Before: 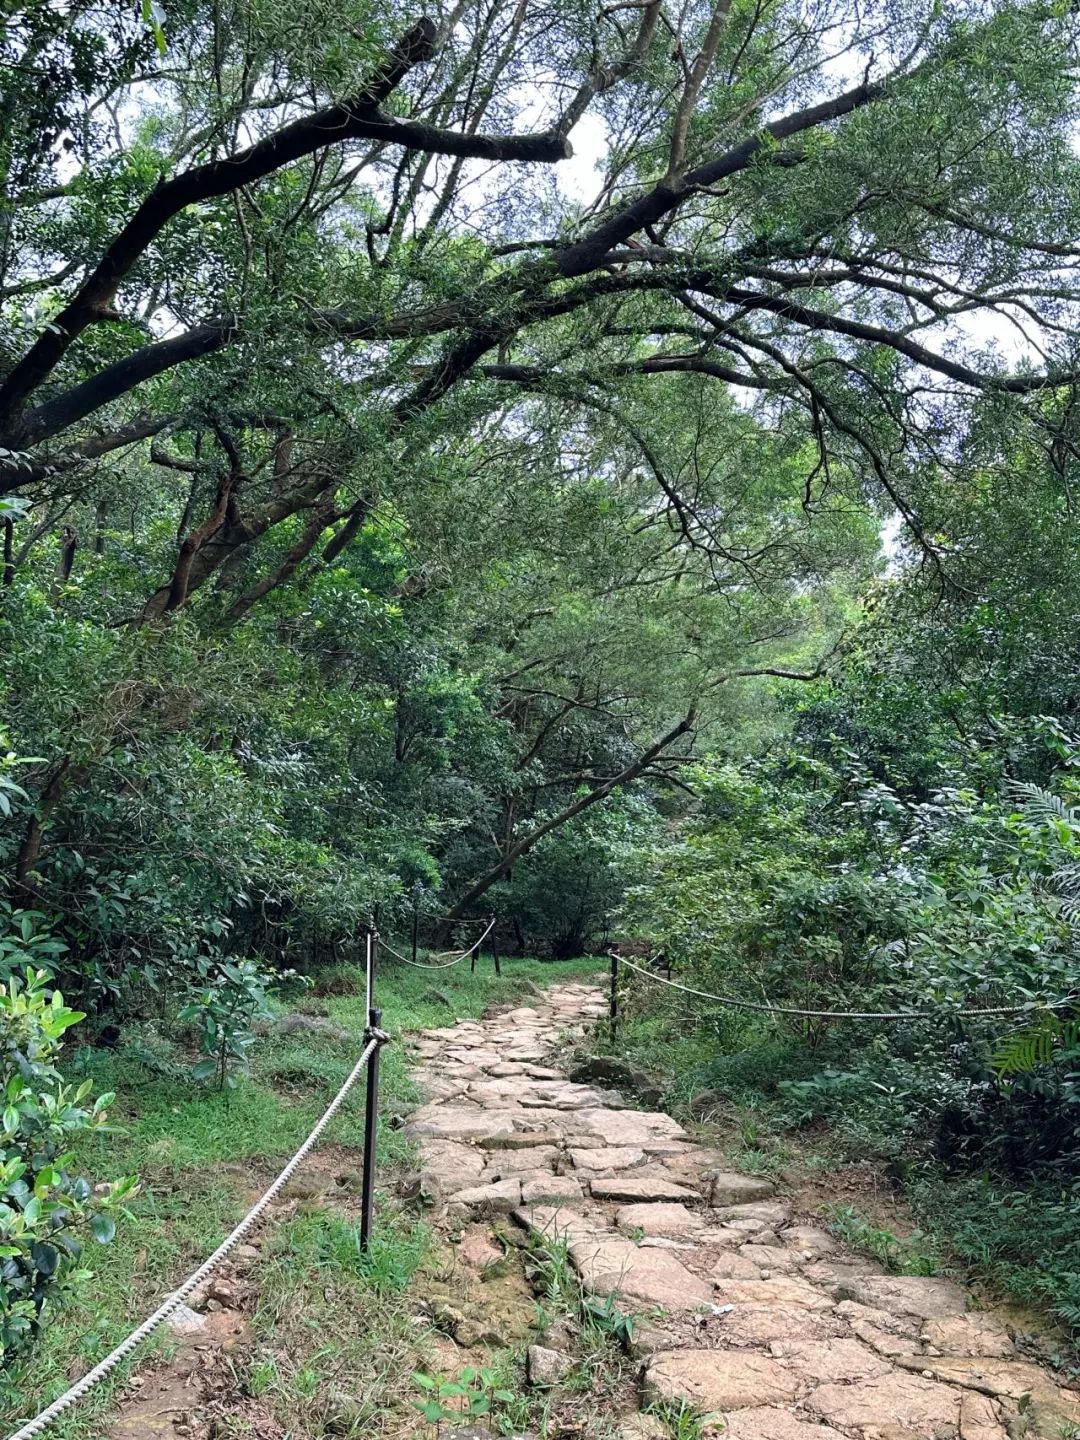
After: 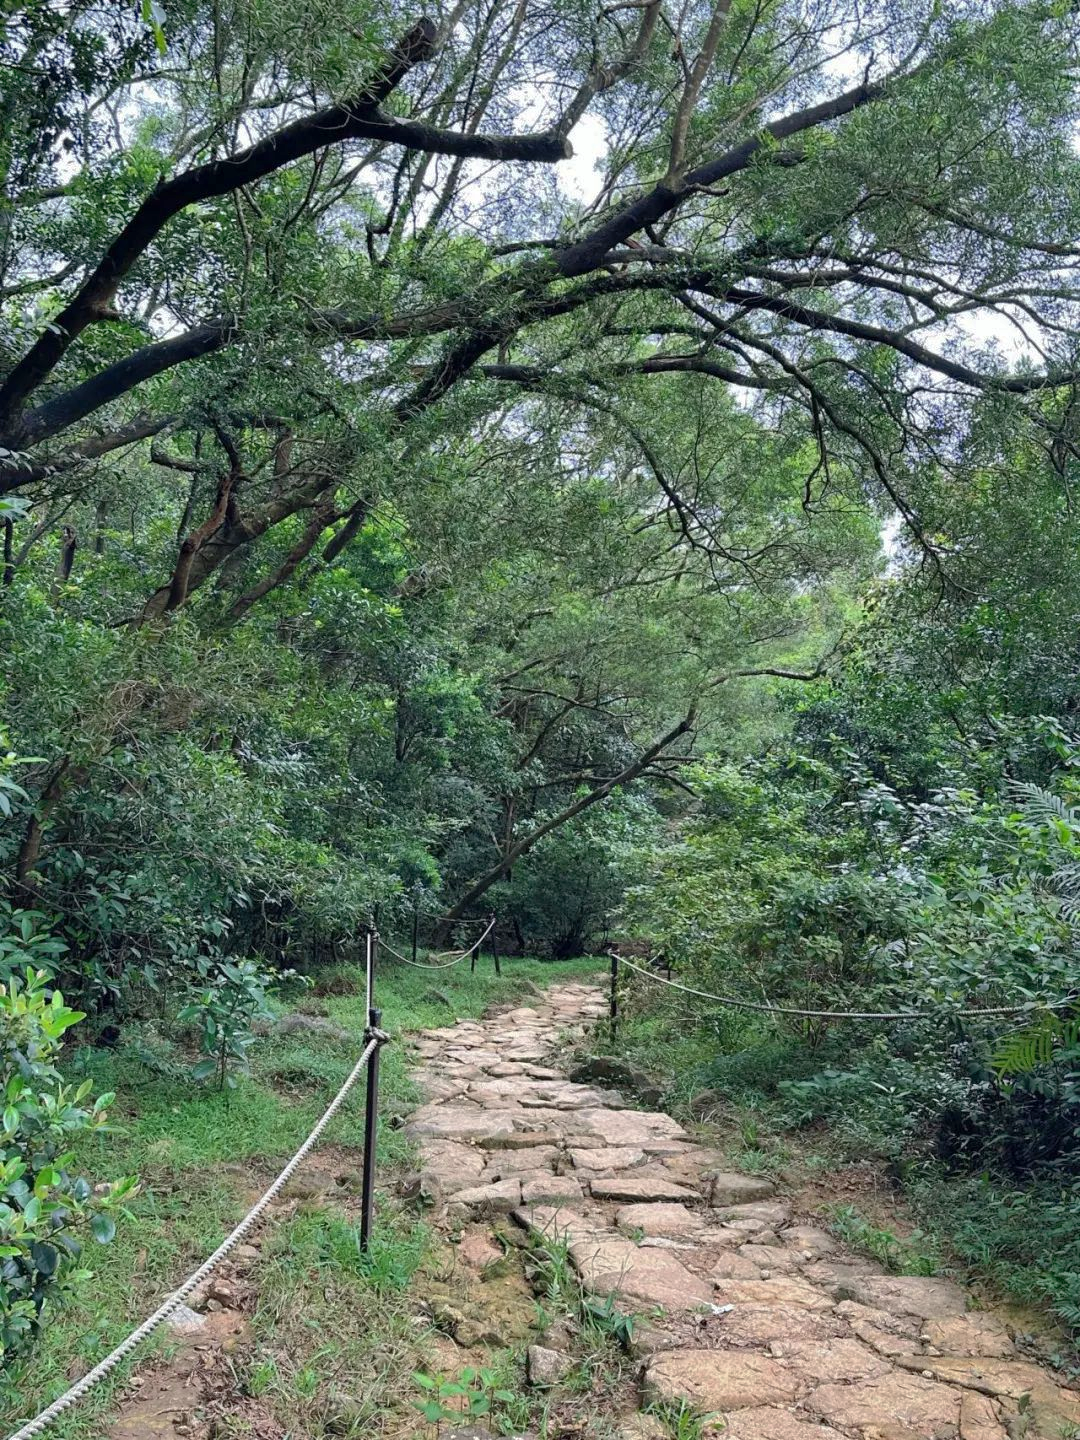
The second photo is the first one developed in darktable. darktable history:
shadows and highlights: highlights -59.93
